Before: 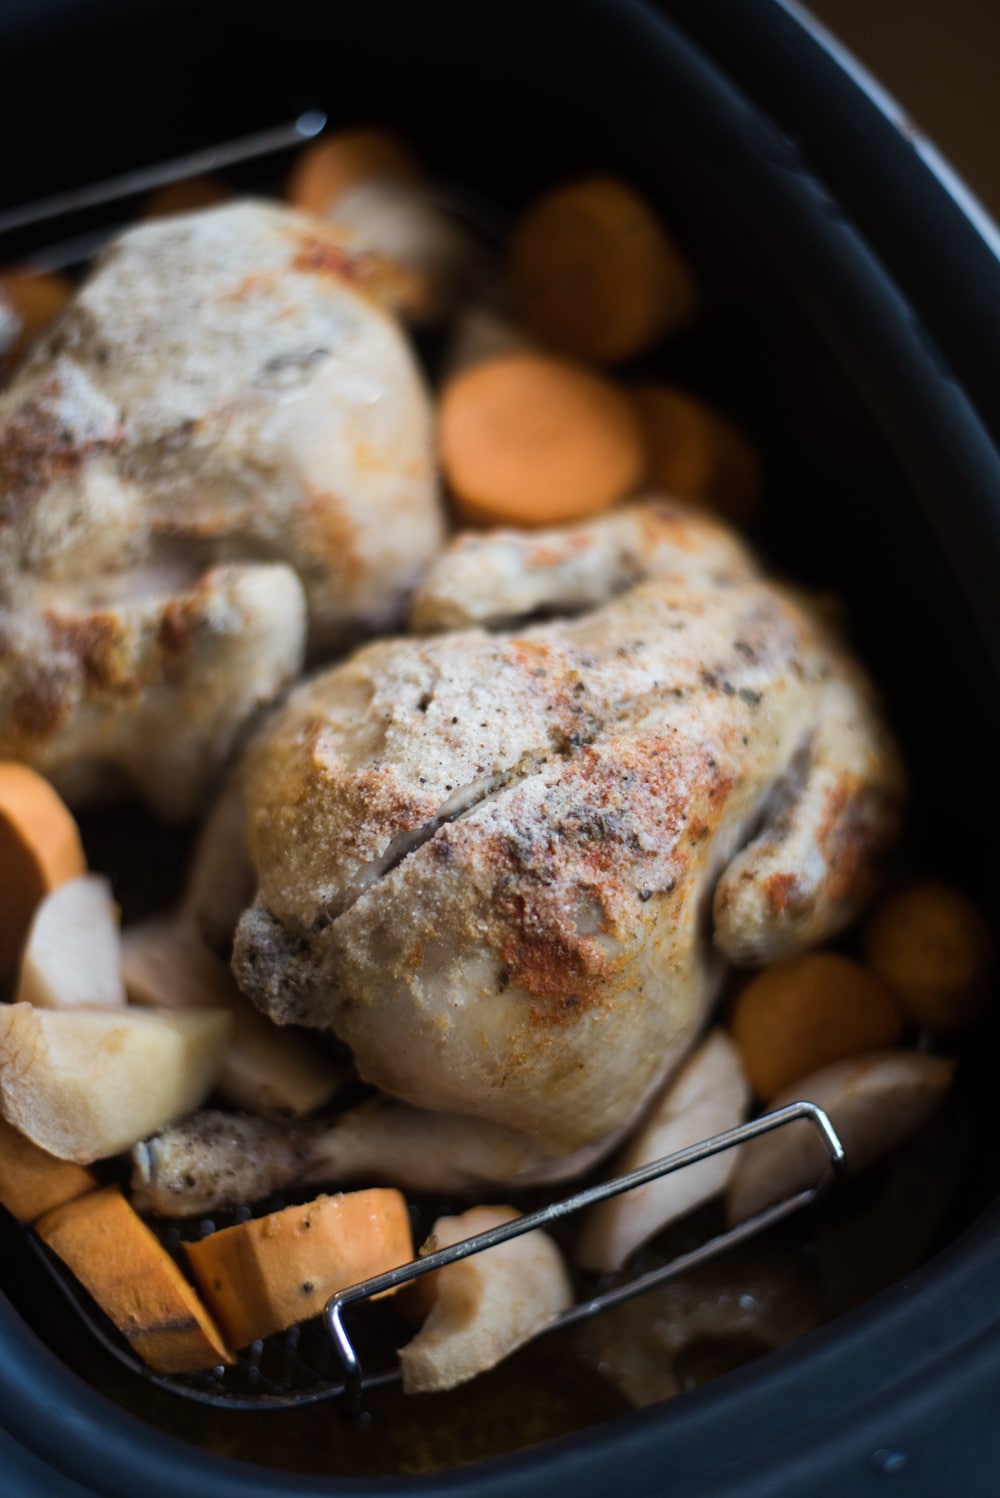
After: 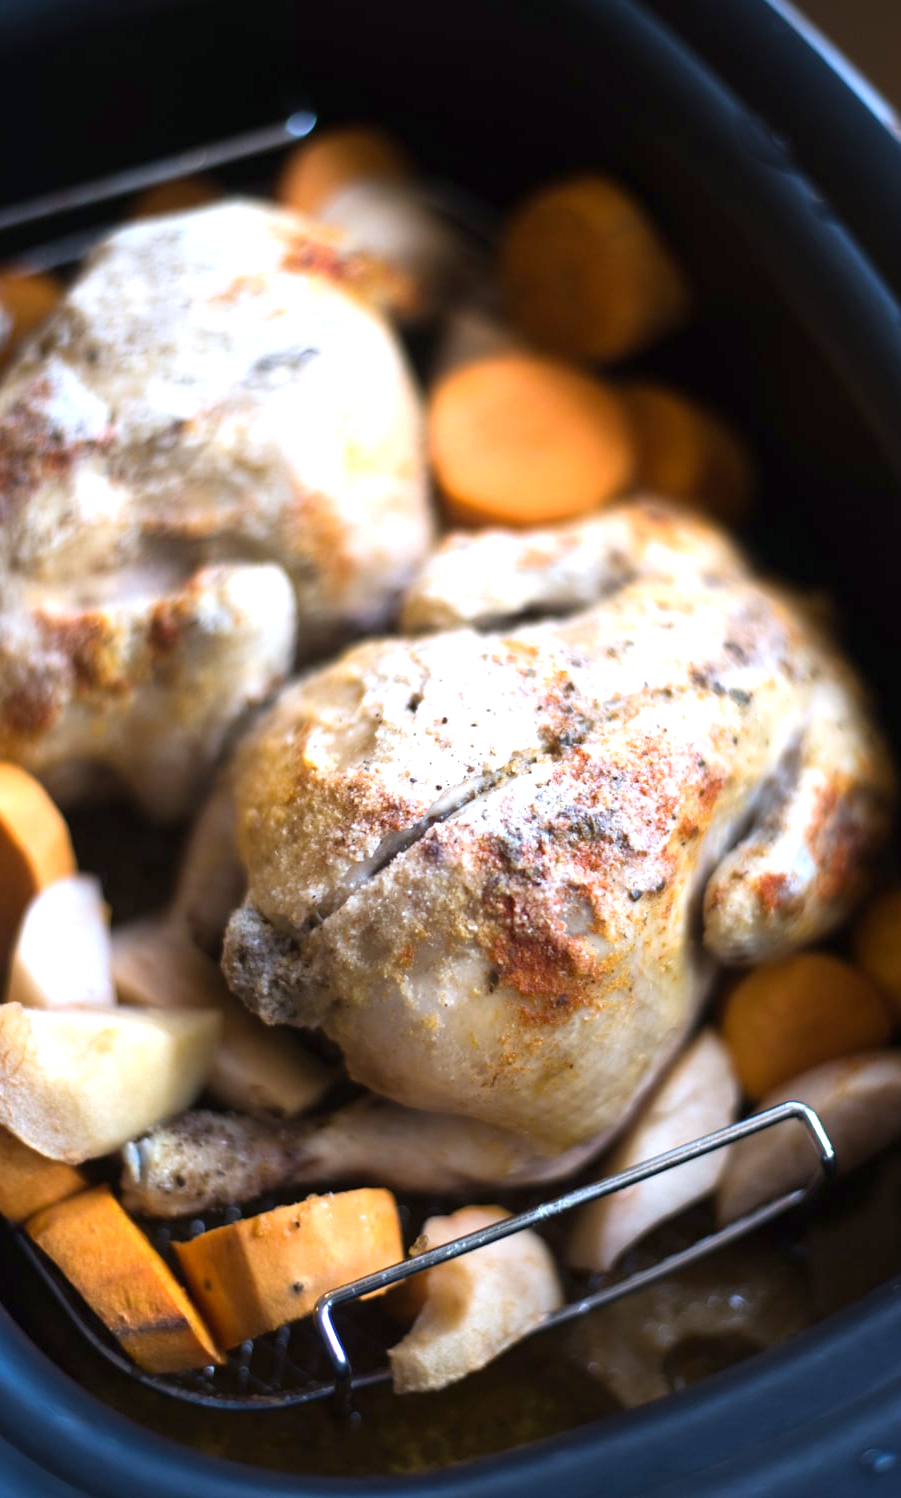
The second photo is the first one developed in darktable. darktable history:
exposure: black level correction 0, exposure 1 EV, compensate highlight preservation false
crop and rotate: left 1.088%, right 8.807%
white balance: red 0.984, blue 1.059
contrast brightness saturation: saturation 0.13
